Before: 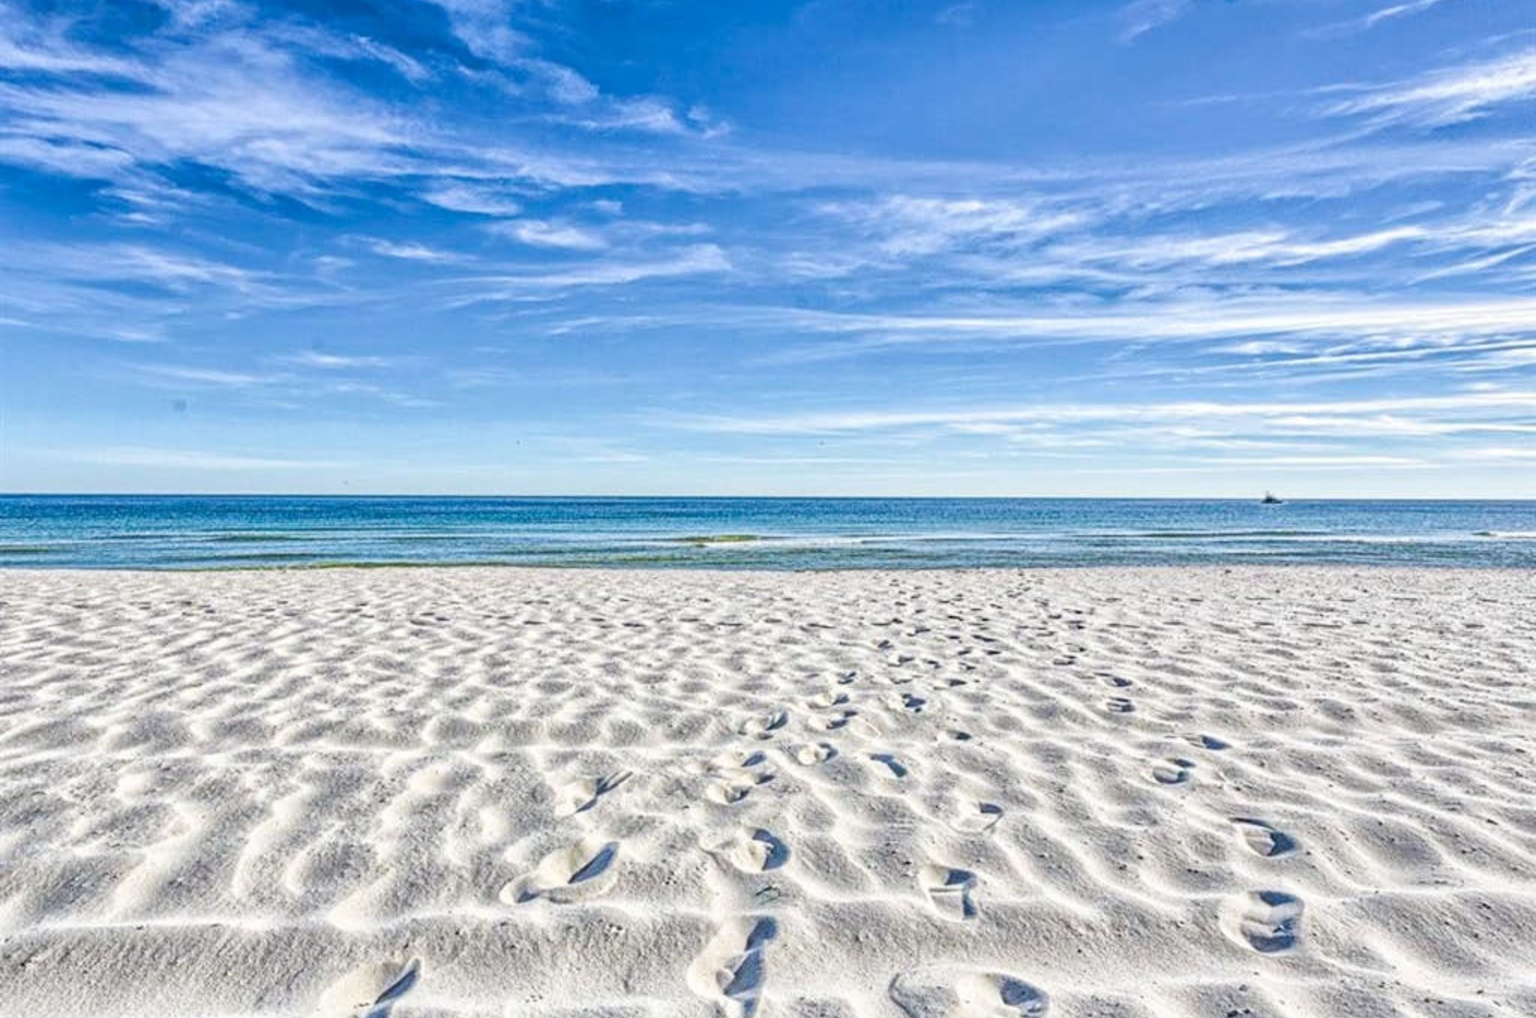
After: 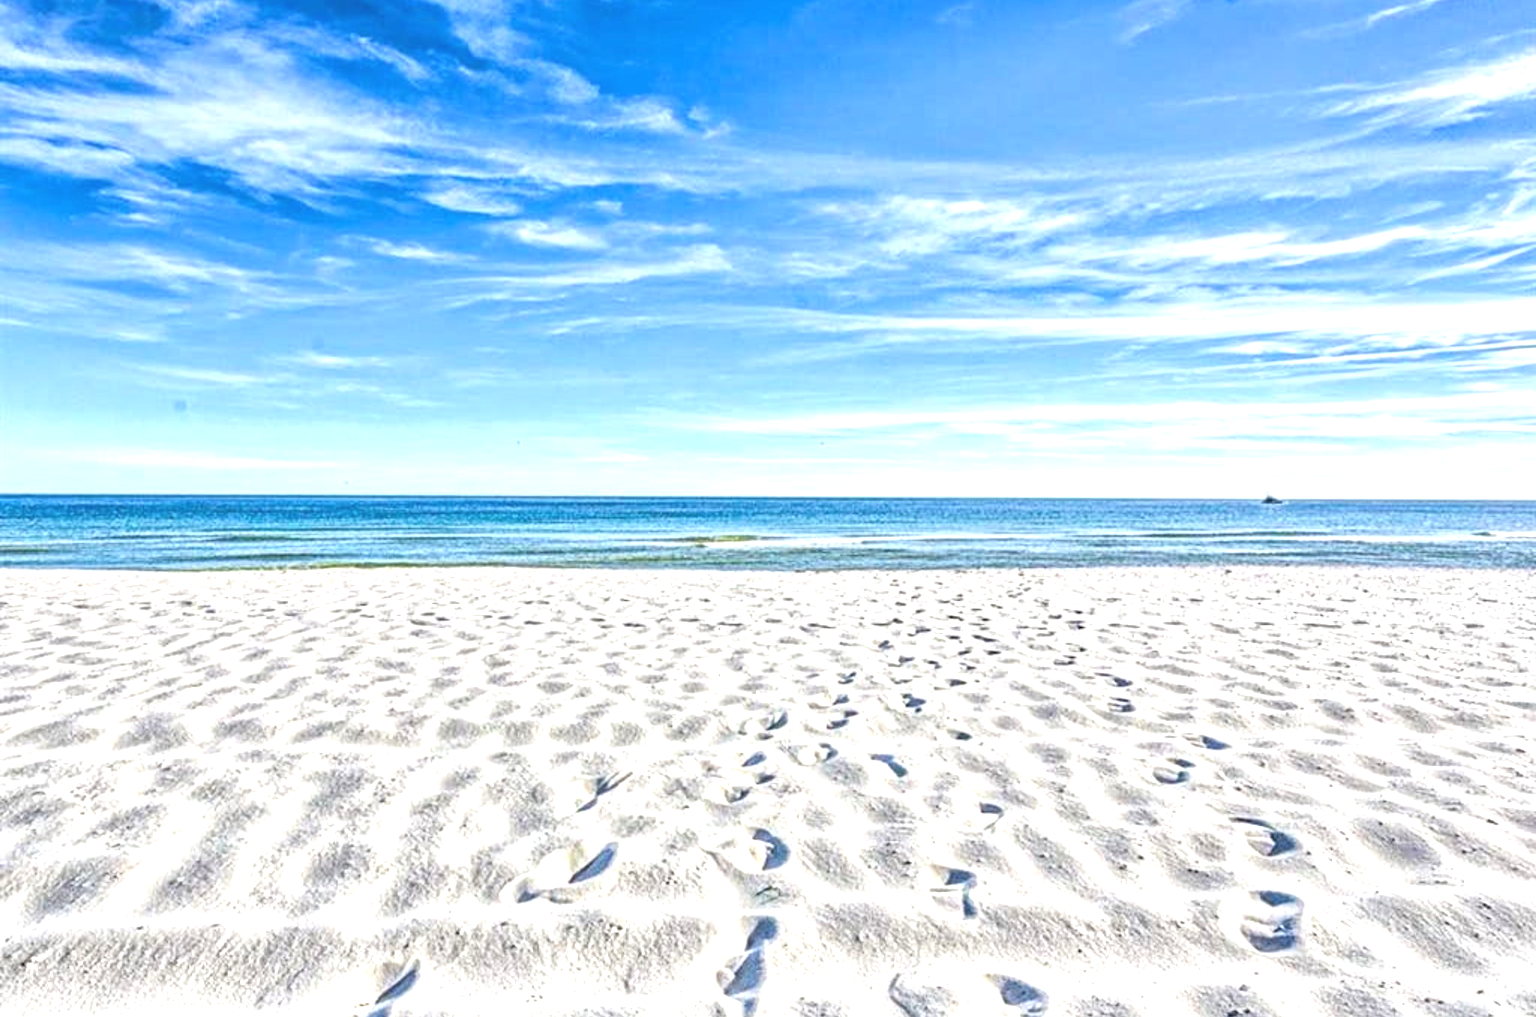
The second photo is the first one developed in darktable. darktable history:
exposure: black level correction -0.002, exposure 0.714 EV, compensate highlight preservation false
